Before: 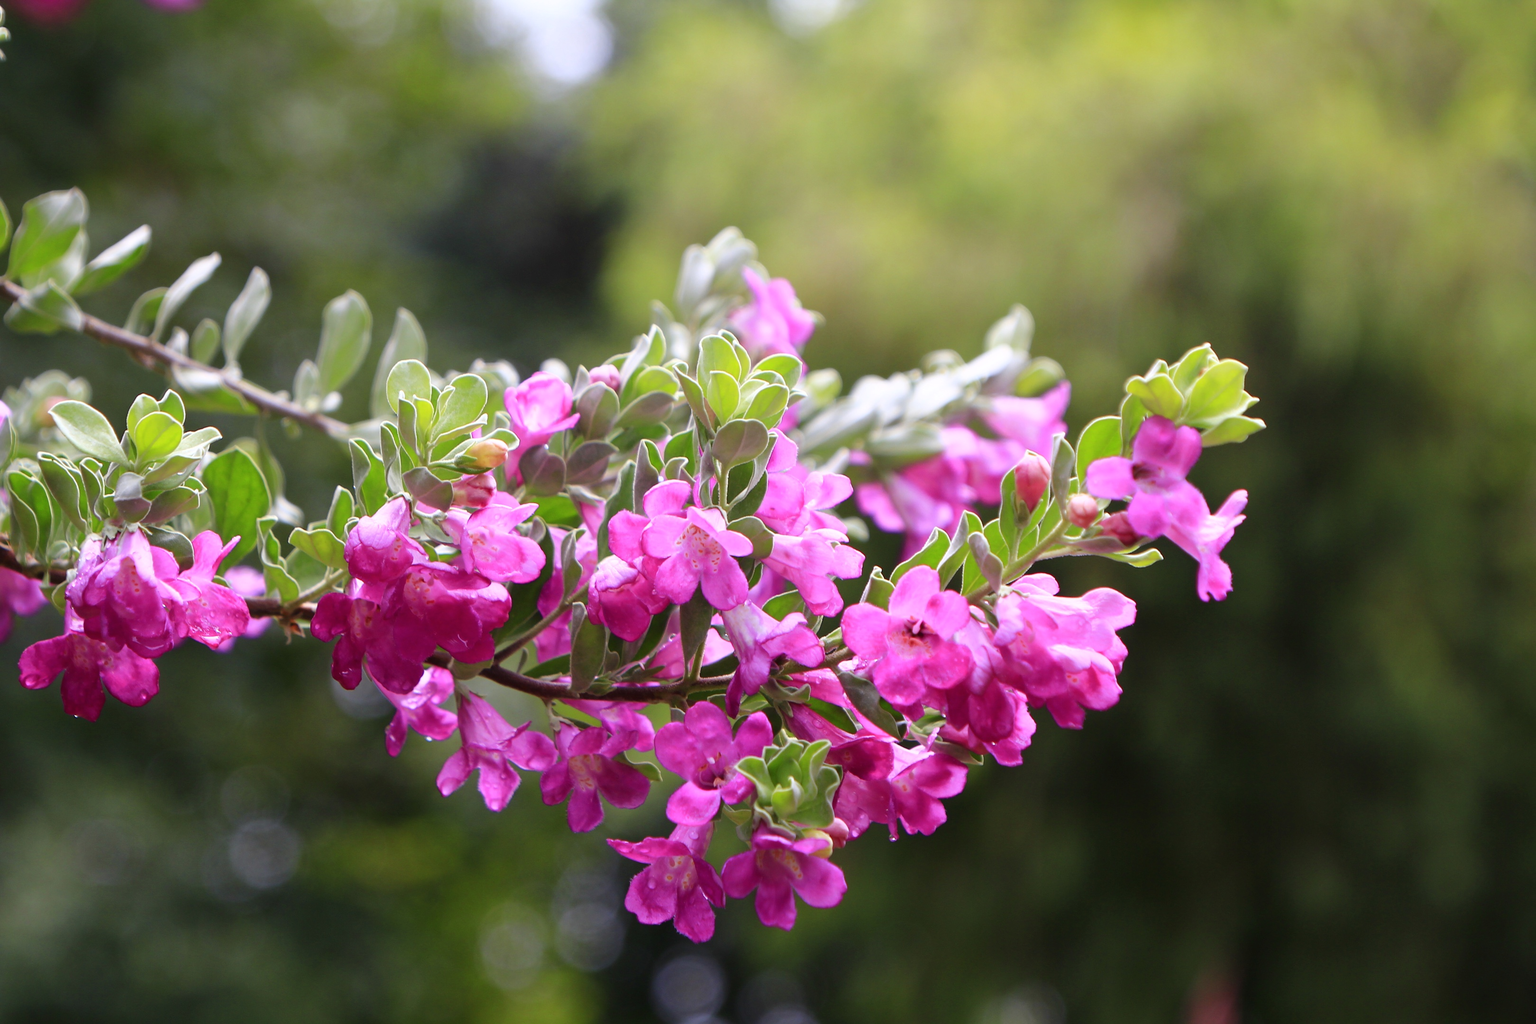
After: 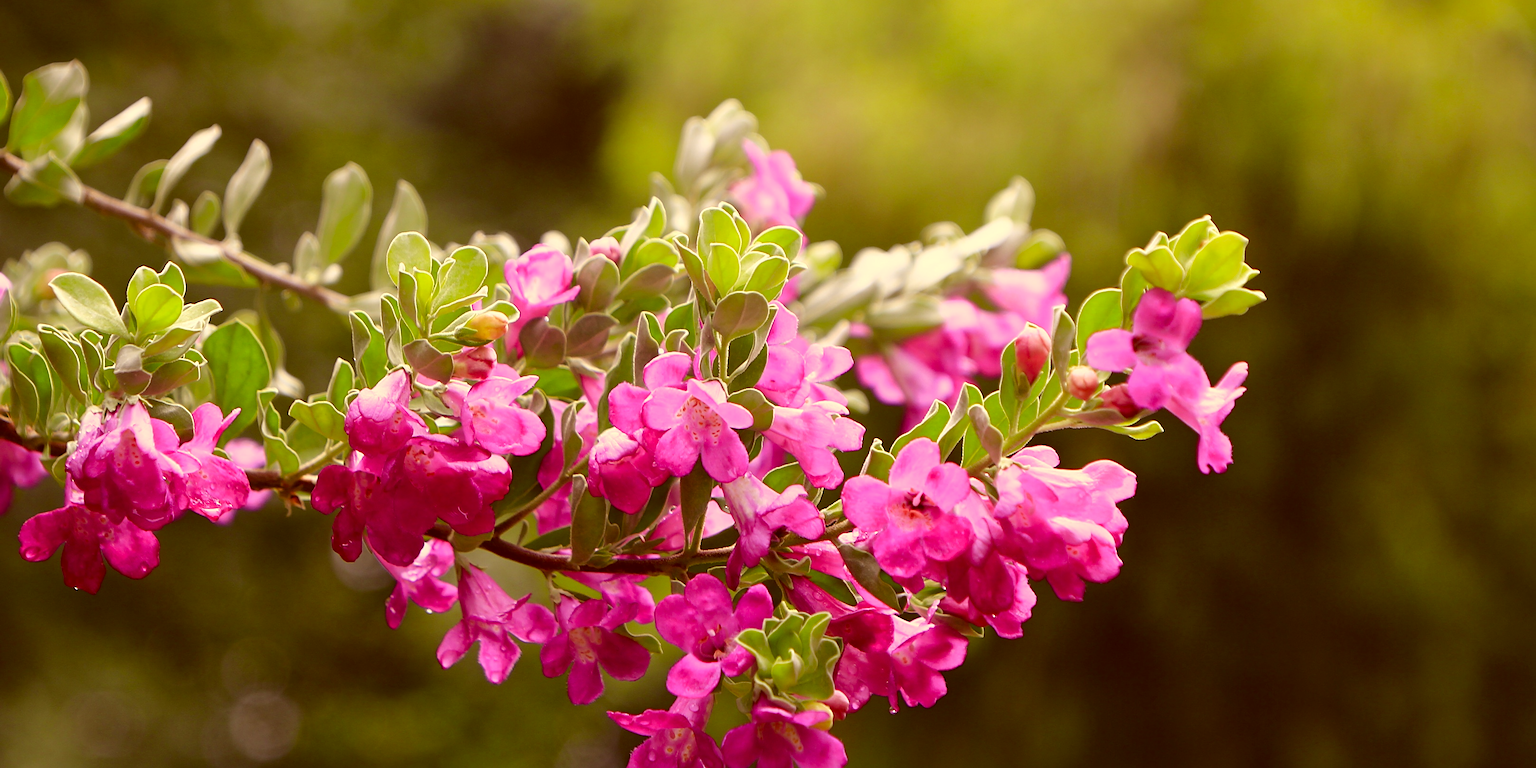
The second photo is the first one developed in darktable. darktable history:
sharpen: on, module defaults
crop and rotate: top 12.5%, bottom 12.5%
color correction: highlights a* 1.12, highlights b* 24.26, shadows a* 15.58, shadows b* 24.26
